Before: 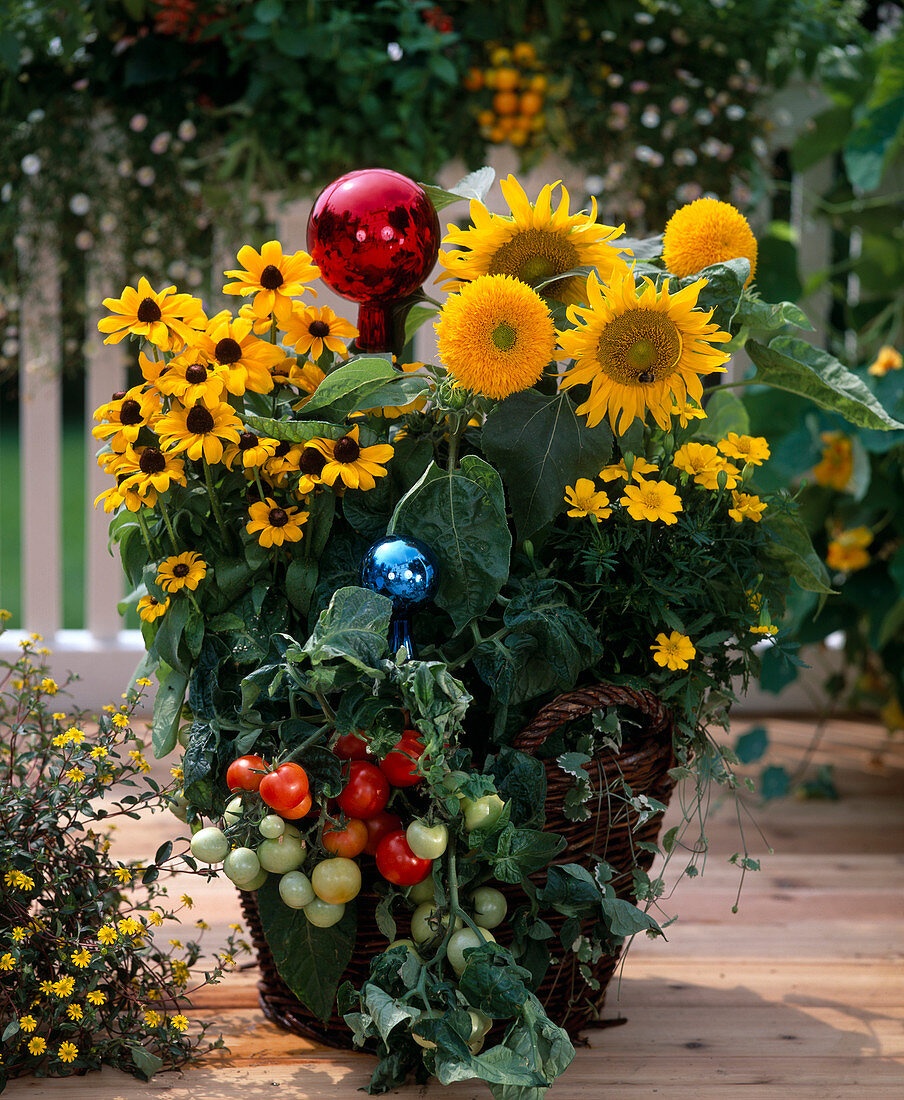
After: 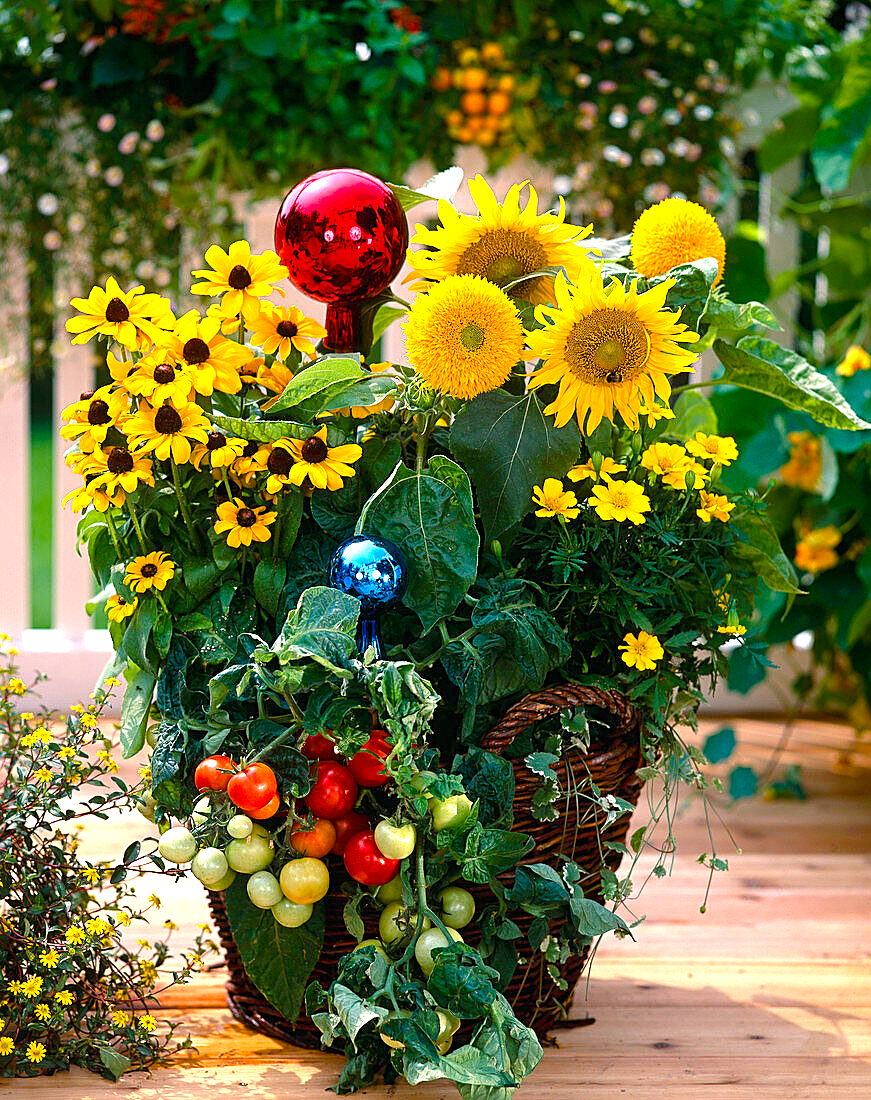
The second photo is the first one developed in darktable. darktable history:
tone equalizer: edges refinement/feathering 500, mask exposure compensation -1.57 EV, preserve details no
color balance rgb: highlights gain › chroma 1.625%, highlights gain › hue 55.66°, perceptual saturation grading › global saturation 40.908%, perceptual saturation grading › highlights -25.649%, perceptual saturation grading › mid-tones 34.898%, perceptual saturation grading › shadows 35.976%, perceptual brilliance grading › global brilliance 1.277%, perceptual brilliance grading › highlights -3.736%, global vibrance 20%
crop and rotate: left 3.54%
exposure: black level correction 0, exposure 1.199 EV, compensate highlight preservation false
sharpen: on, module defaults
